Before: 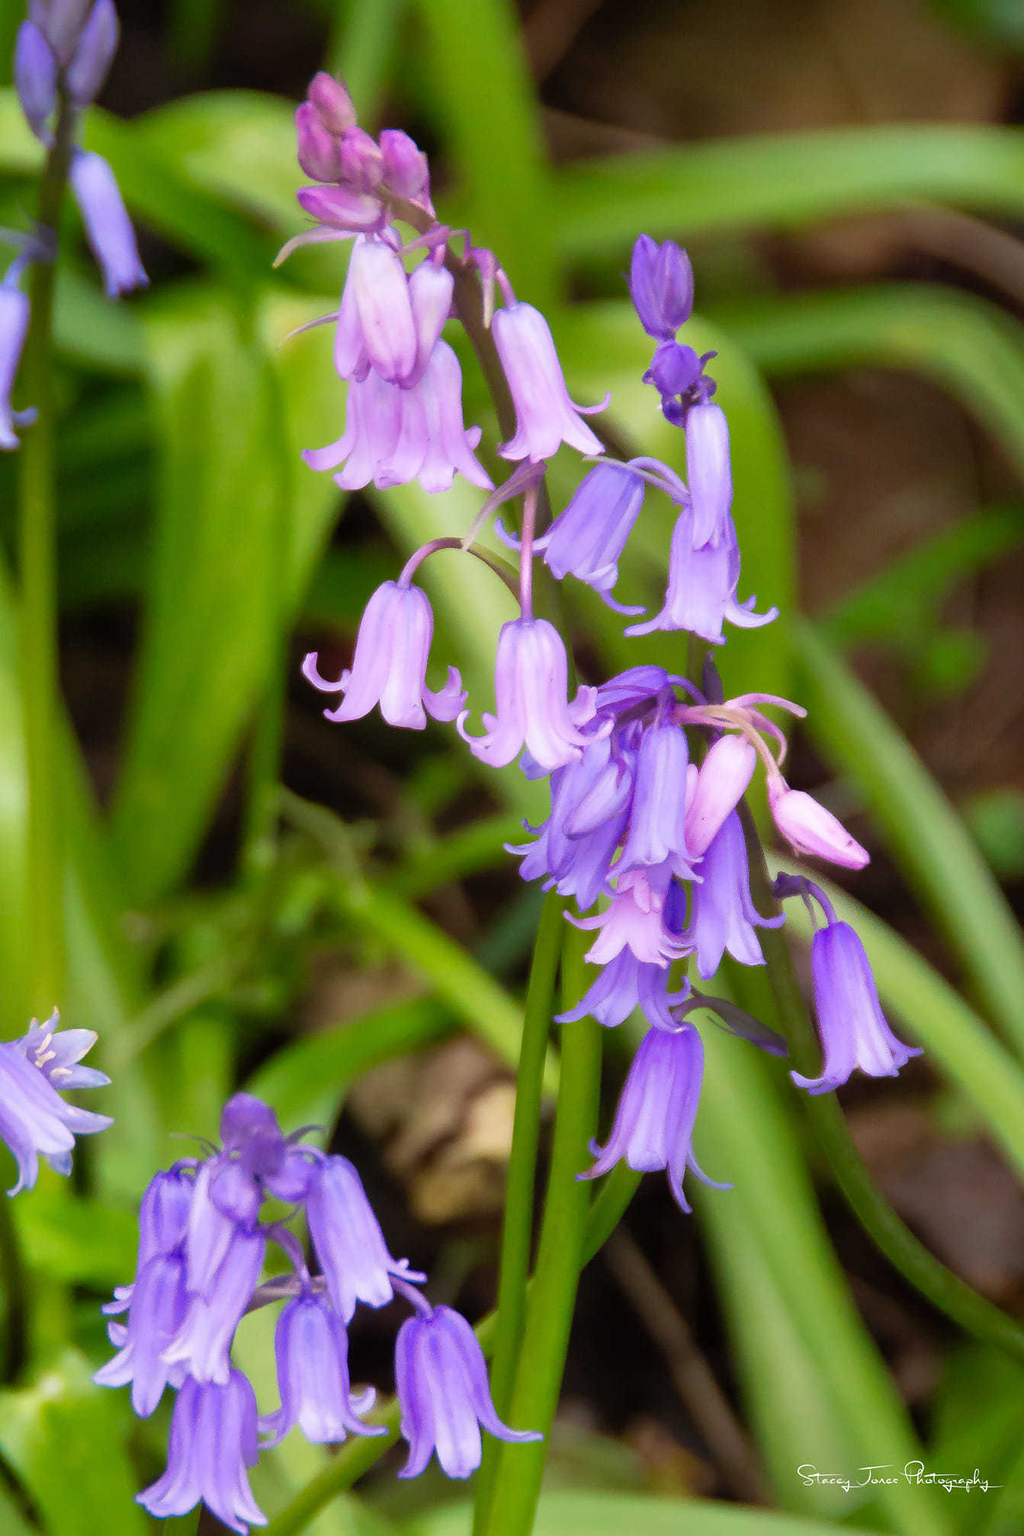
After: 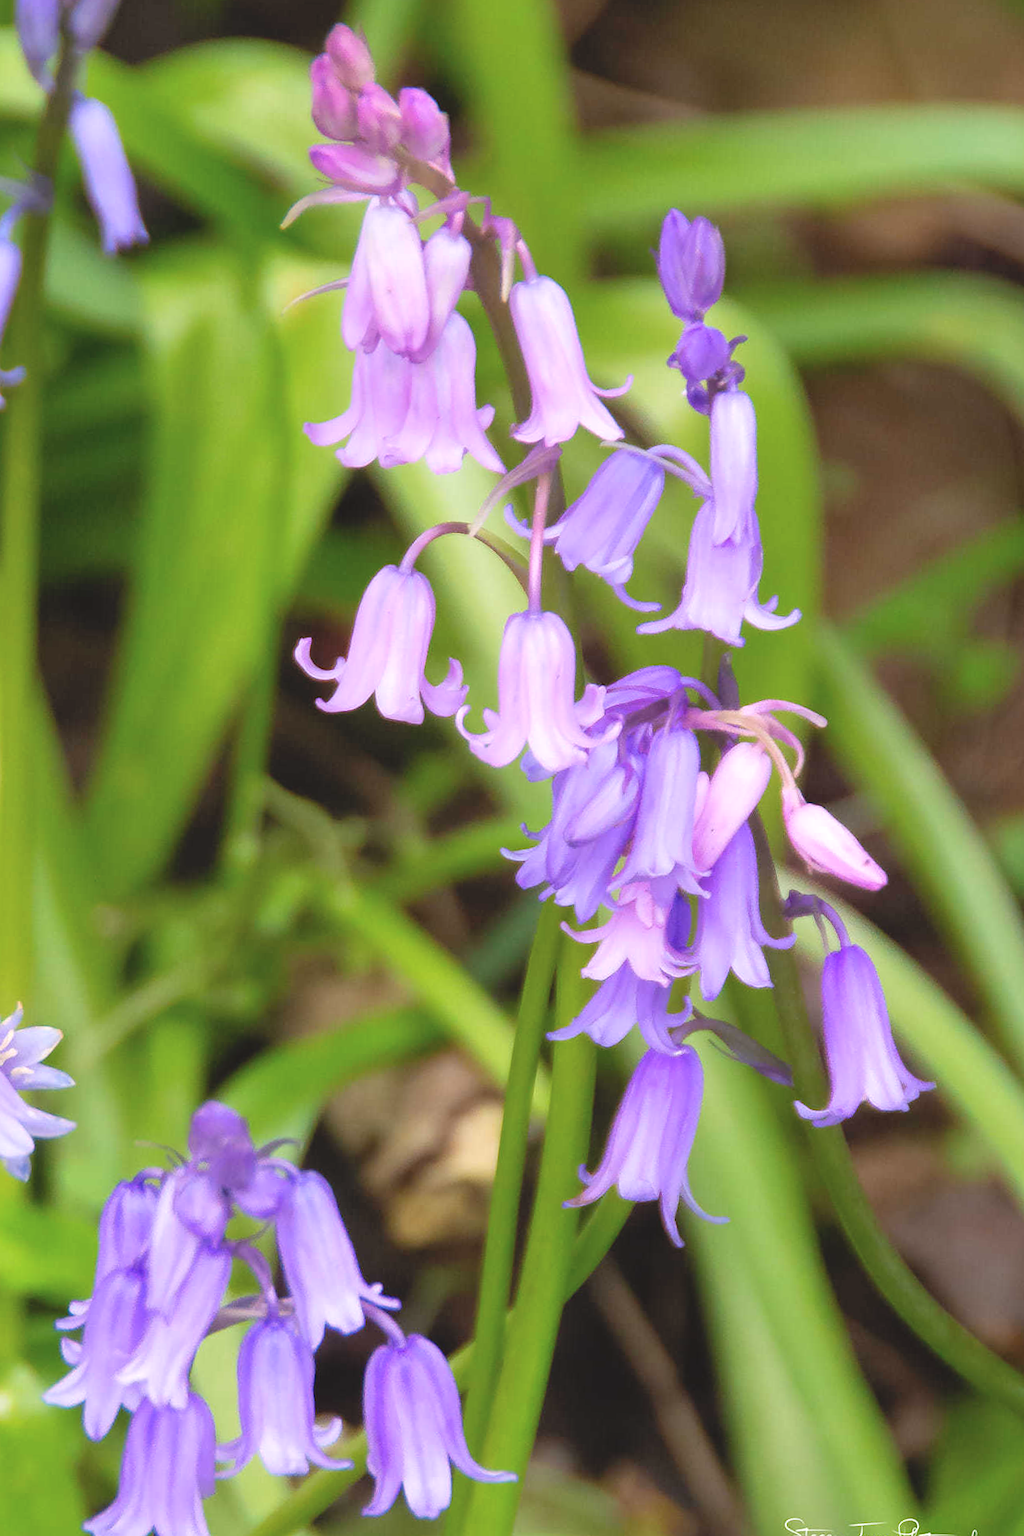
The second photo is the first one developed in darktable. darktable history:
exposure: exposure 0.498 EV, compensate highlight preservation false
contrast brightness saturation: contrast -0.159, brightness 0.042, saturation -0.127
crop and rotate: angle -2.28°
